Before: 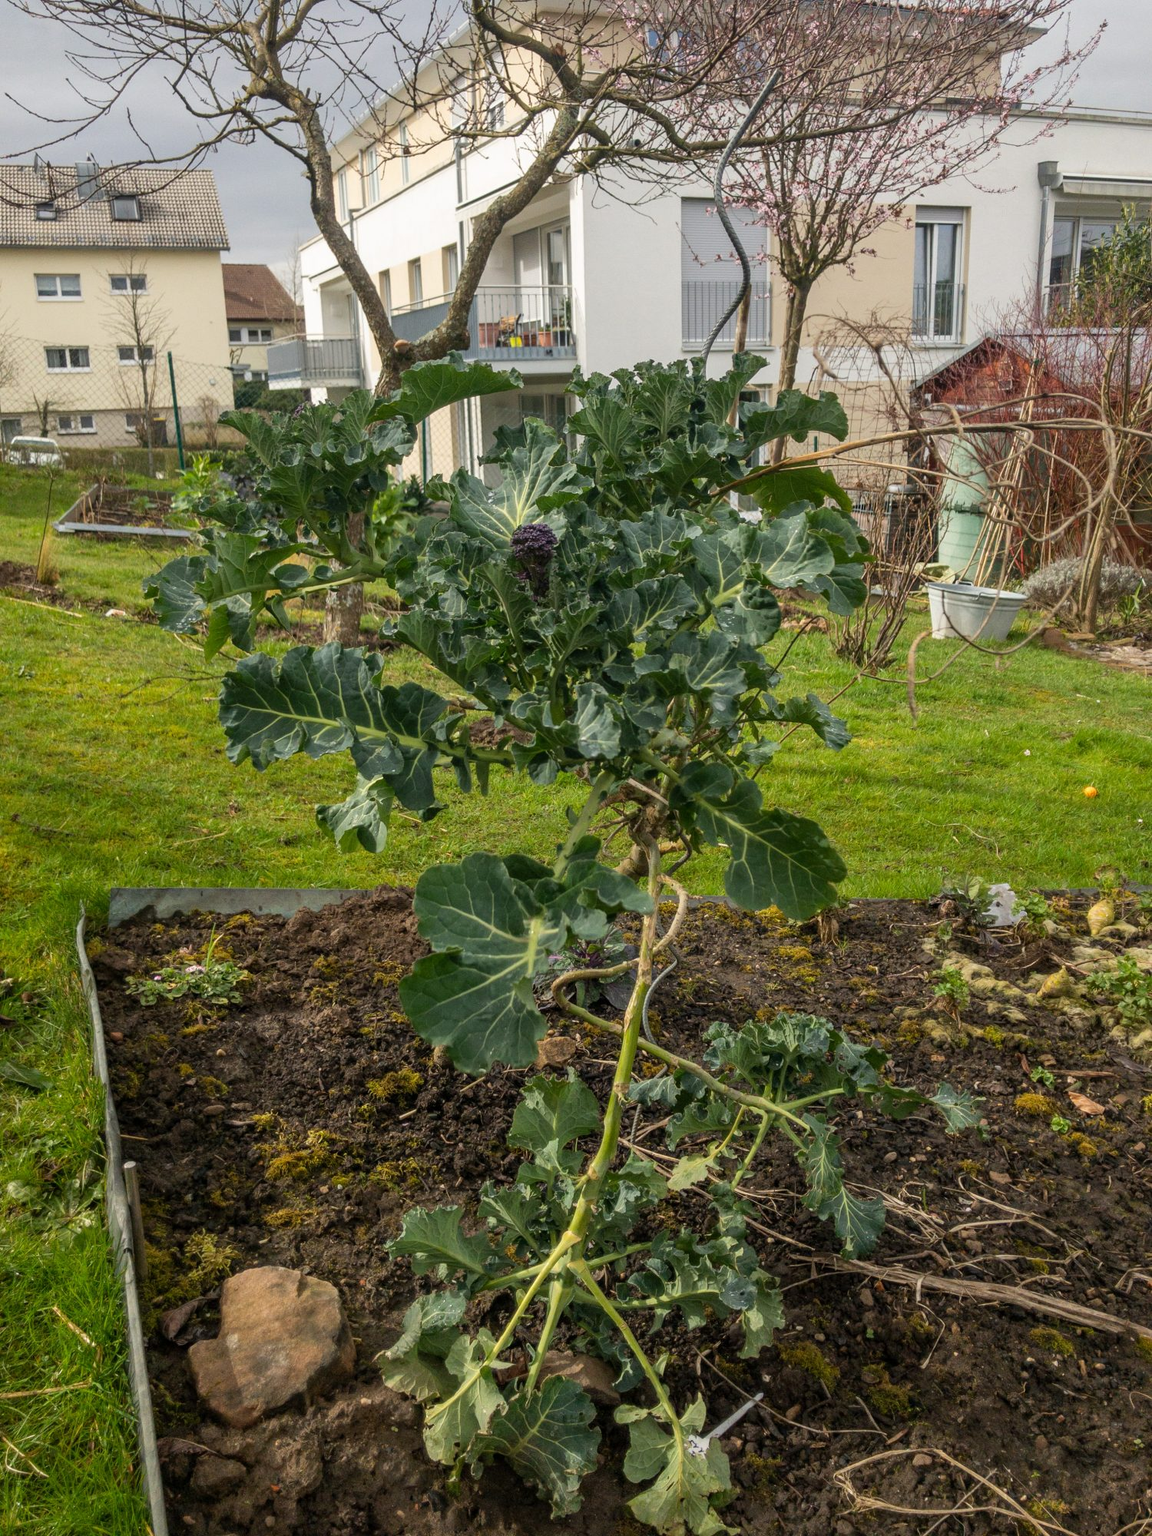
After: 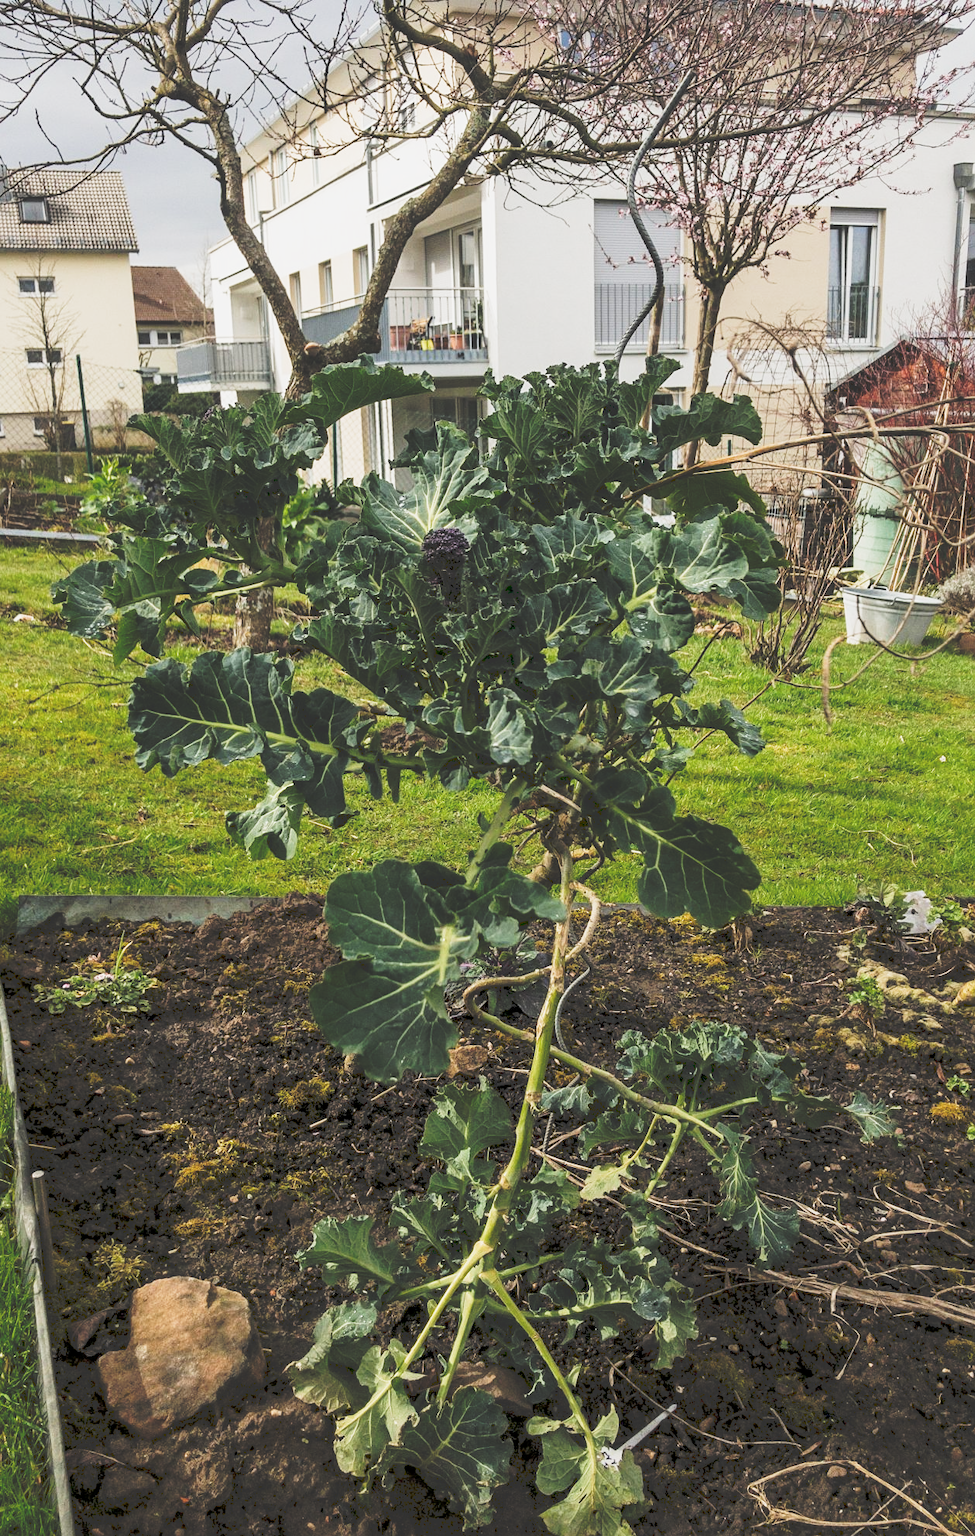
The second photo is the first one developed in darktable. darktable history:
filmic rgb: middle gray luminance 21.73%, black relative exposure -14 EV, white relative exposure 2.96 EV, threshold 6 EV, target black luminance 0%, hardness 8.81, latitude 59.69%, contrast 1.208, highlights saturation mix 5%, shadows ↔ highlights balance 41.6%, add noise in highlights 0, color science v3 (2019), use custom middle-gray values true, iterations of high-quality reconstruction 0, contrast in highlights soft, enable highlight reconstruction true
crop: left 8.026%, right 7.374%
sharpen: amount 0.2
white balance: emerald 1
tone curve: curves: ch0 [(0, 0) (0.003, 0.203) (0.011, 0.203) (0.025, 0.21) (0.044, 0.22) (0.069, 0.231) (0.1, 0.243) (0.136, 0.255) (0.177, 0.277) (0.224, 0.305) (0.277, 0.346) (0.335, 0.412) (0.399, 0.492) (0.468, 0.571) (0.543, 0.658) (0.623, 0.75) (0.709, 0.837) (0.801, 0.905) (0.898, 0.955) (1, 1)], preserve colors none
